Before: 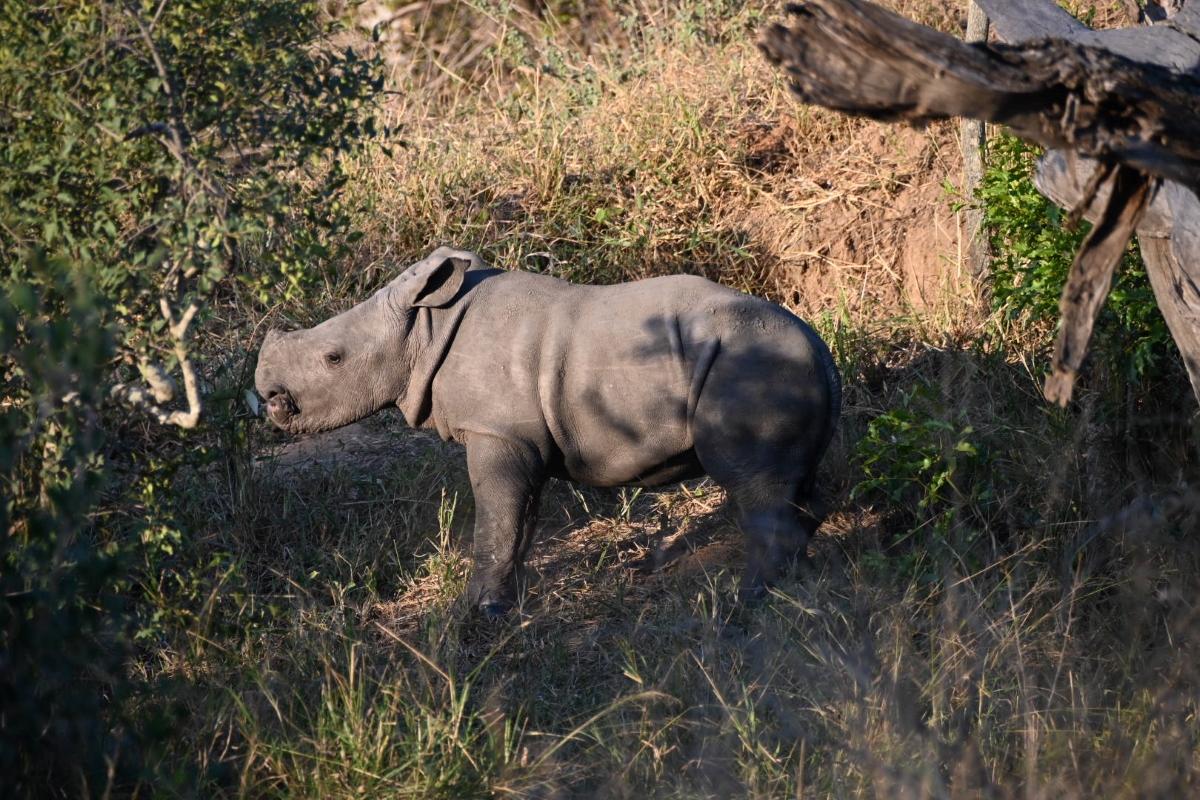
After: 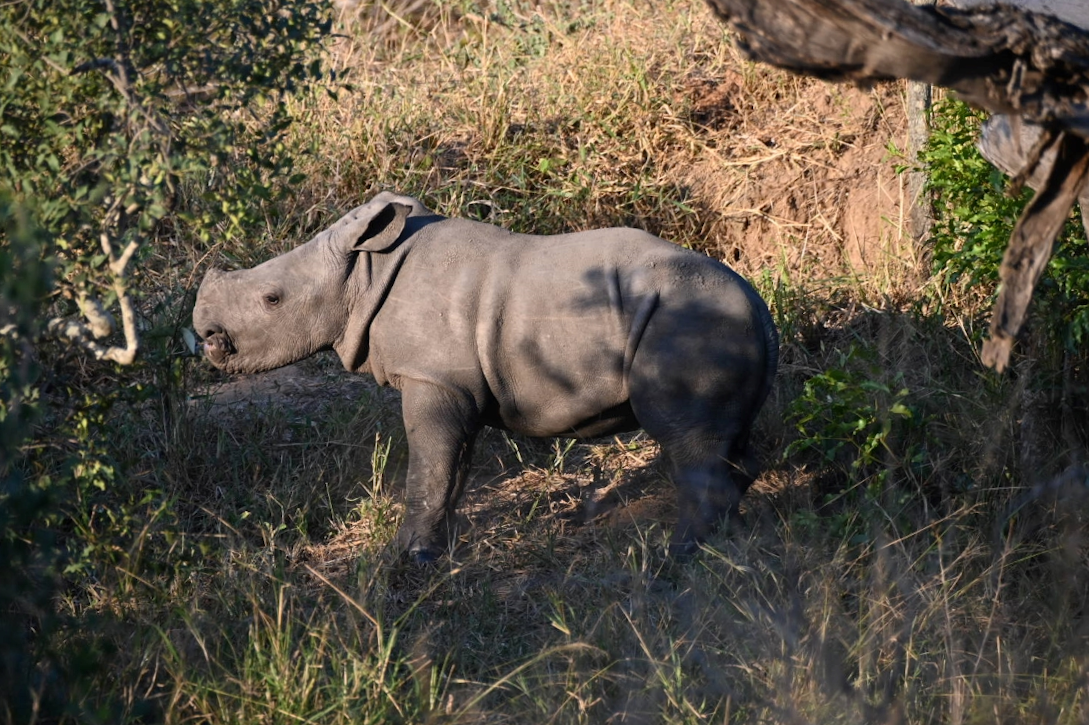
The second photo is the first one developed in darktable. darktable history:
crop and rotate: angle -1.92°, left 3.078%, top 4.085%, right 1.652%, bottom 0.664%
